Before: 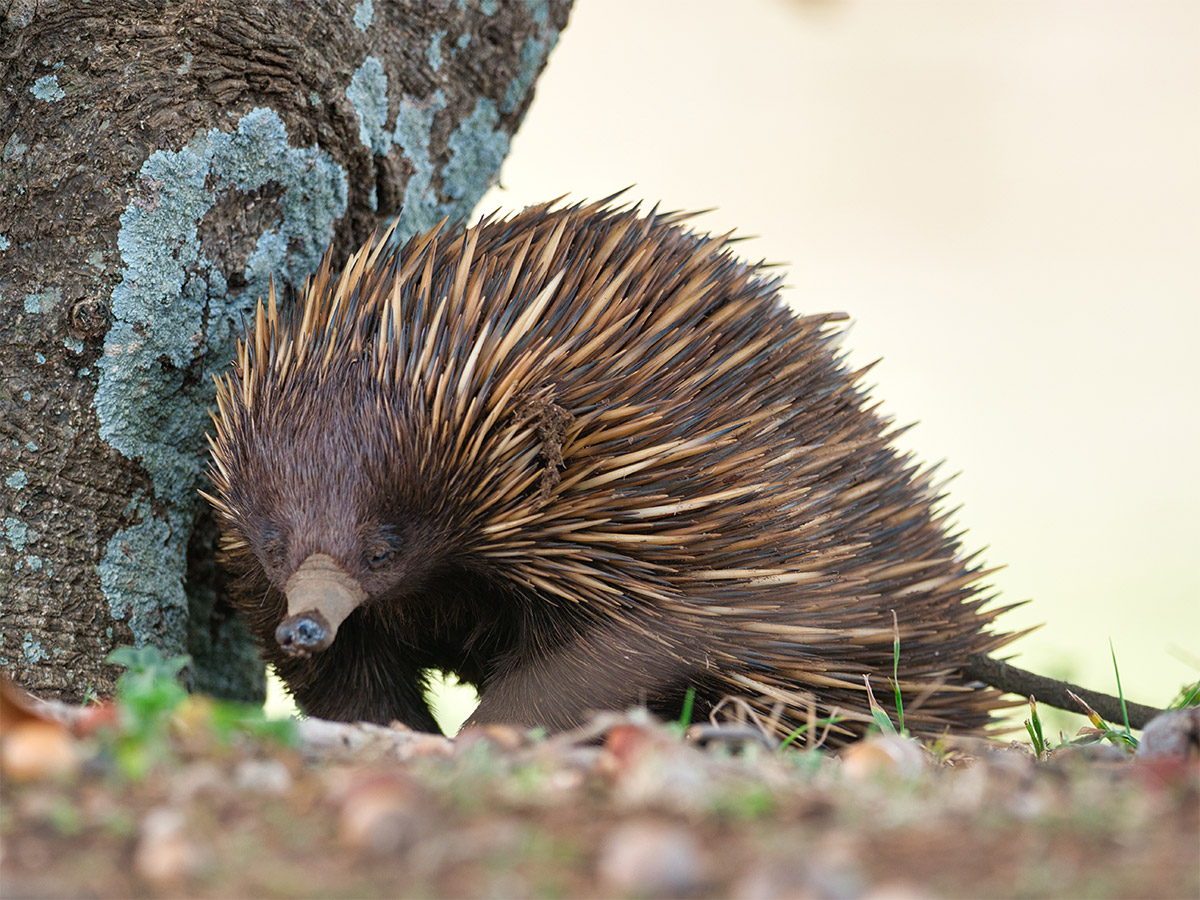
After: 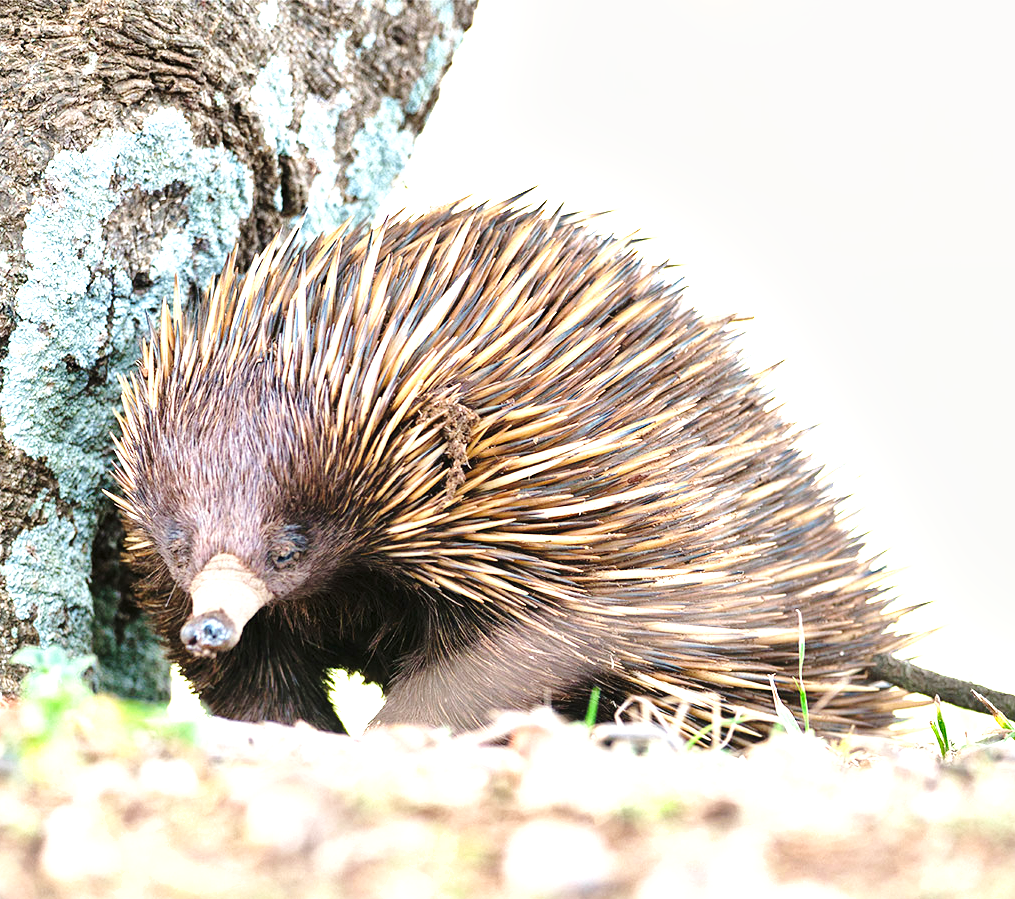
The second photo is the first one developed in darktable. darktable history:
crop: left 7.978%, right 7.395%
exposure: black level correction 0, exposure 1 EV, compensate highlight preservation false
local contrast: mode bilateral grid, contrast 21, coarseness 51, detail 127%, midtone range 0.2
base curve: curves: ch0 [(0, 0) (0.028, 0.03) (0.121, 0.232) (0.46, 0.748) (0.859, 0.968) (1, 1)], preserve colors none
shadows and highlights: radius 46.24, white point adjustment 6.67, compress 79.79%, soften with gaussian
